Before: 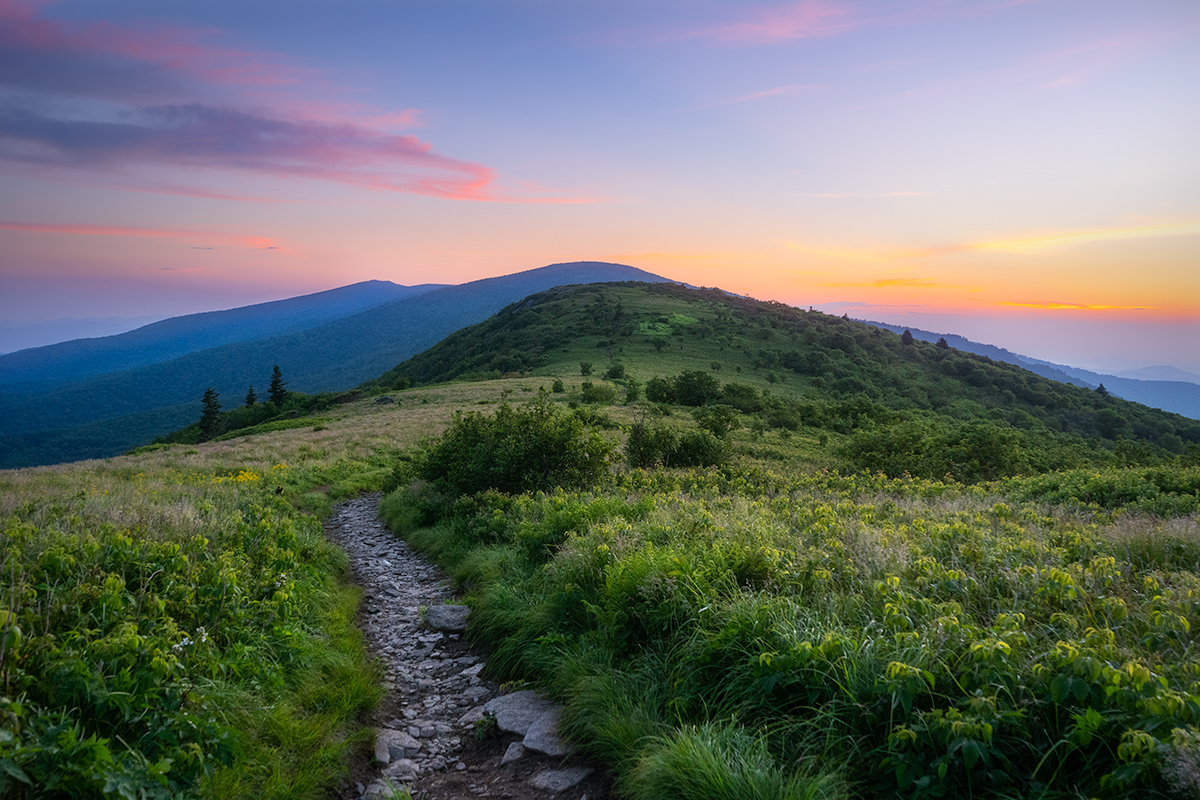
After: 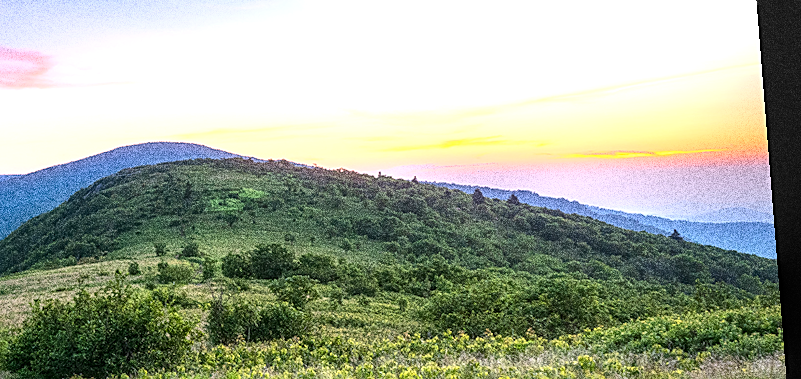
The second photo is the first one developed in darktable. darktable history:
crop: left 36.005%, top 18.293%, right 0.31%, bottom 38.444%
sharpen: on, module defaults
exposure: exposure 1 EV, compensate highlight preservation false
rotate and perspective: rotation -4.2°, shear 0.006, automatic cropping off
grain: coarseness 30.02 ISO, strength 100%
local contrast: detail 130%
